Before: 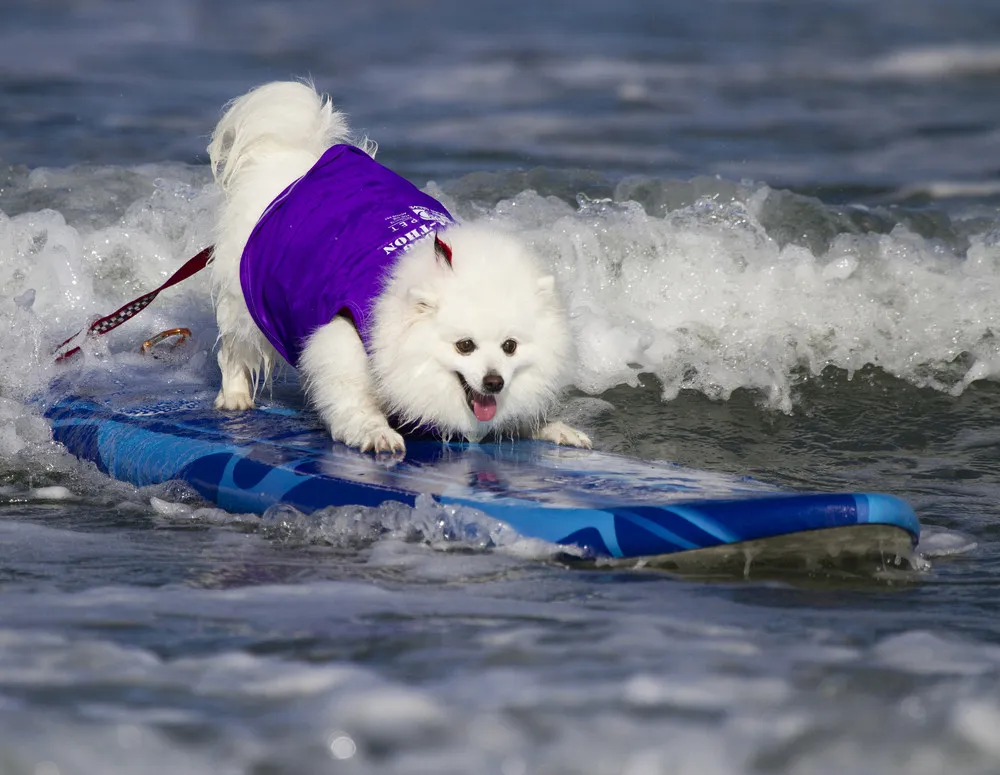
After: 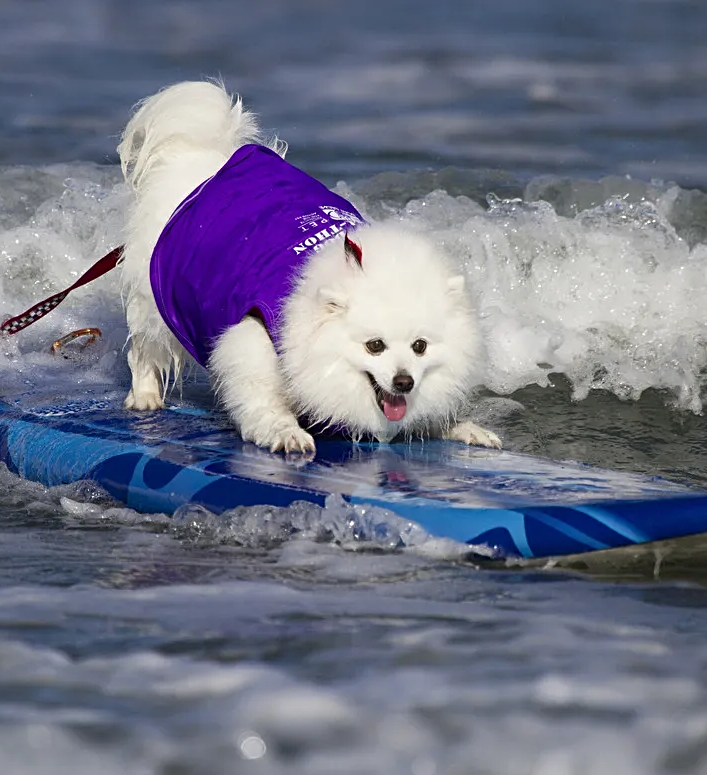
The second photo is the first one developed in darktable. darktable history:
crop and rotate: left 9.061%, right 20.142%
sharpen: radius 2.529, amount 0.323
